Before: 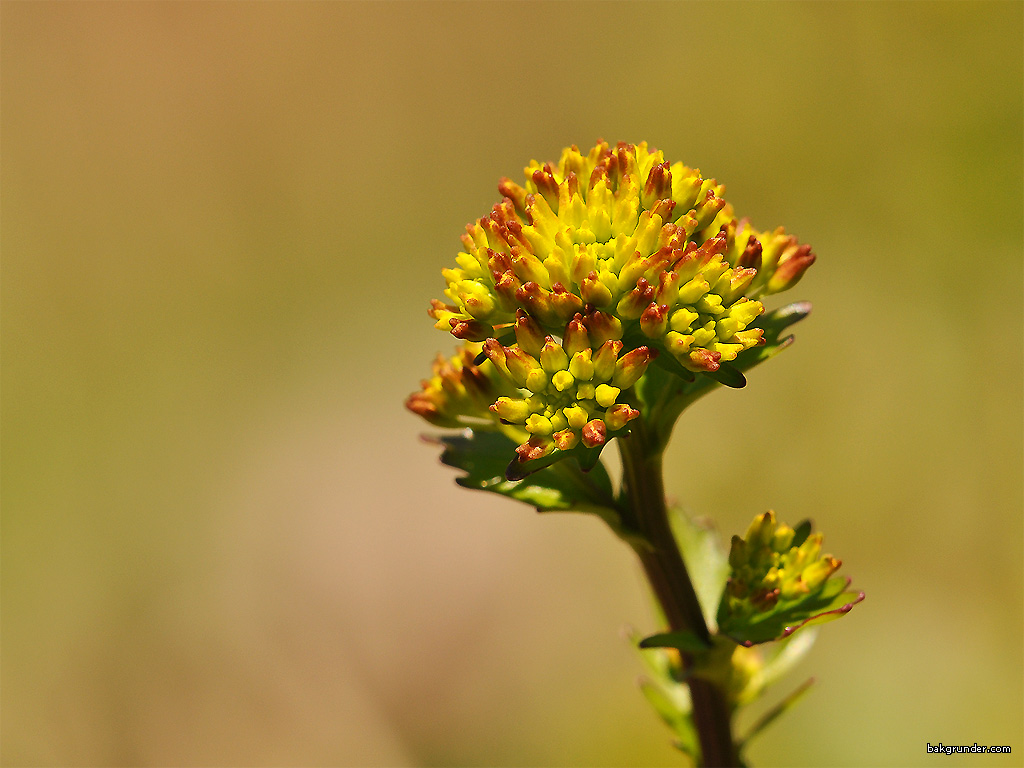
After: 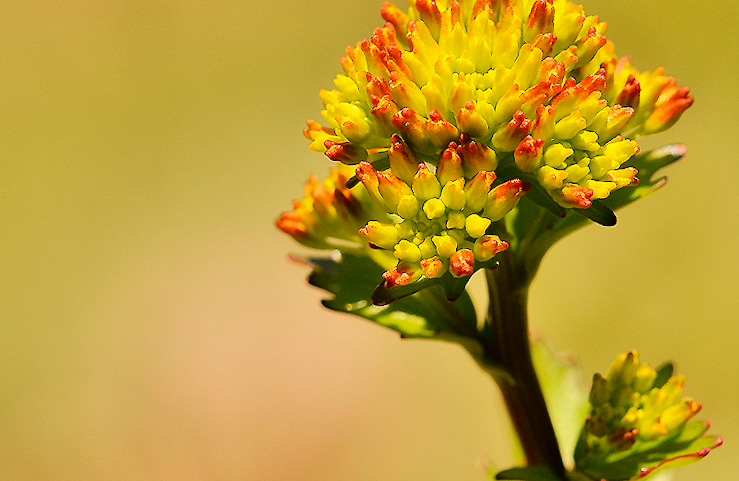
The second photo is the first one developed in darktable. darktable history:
haze removal: compatibility mode true, adaptive false
contrast equalizer: y [[0.5, 0.496, 0.435, 0.435, 0.496, 0.5], [0.5 ×6], [0.5 ×6], [0 ×6], [0 ×6]]
crop and rotate: angle -3.37°, left 9.79%, top 20.73%, right 12.42%, bottom 11.82%
tone curve: curves: ch0 [(0, 0.013) (0.054, 0.018) (0.205, 0.191) (0.289, 0.292) (0.39, 0.424) (0.493, 0.551) (0.666, 0.743) (0.795, 0.841) (1, 0.998)]; ch1 [(0, 0) (0.385, 0.343) (0.439, 0.415) (0.494, 0.495) (0.501, 0.501) (0.51, 0.509) (0.54, 0.552) (0.586, 0.614) (0.66, 0.706) (0.783, 0.804) (1, 1)]; ch2 [(0, 0) (0.32, 0.281) (0.403, 0.399) (0.441, 0.428) (0.47, 0.469) (0.498, 0.496) (0.524, 0.538) (0.566, 0.579) (0.633, 0.665) (0.7, 0.711) (1, 1)], color space Lab, independent channels, preserve colors none
tone equalizer: -8 EV 0.001 EV, -7 EV -0.004 EV, -6 EV 0.009 EV, -5 EV 0.032 EV, -4 EV 0.276 EV, -3 EV 0.644 EV, -2 EV 0.584 EV, -1 EV 0.187 EV, +0 EV 0.024 EV
color zones: curves: ch0 [(0.254, 0.492) (0.724, 0.62)]; ch1 [(0.25, 0.528) (0.719, 0.796)]; ch2 [(0, 0.472) (0.25, 0.5) (0.73, 0.184)]
